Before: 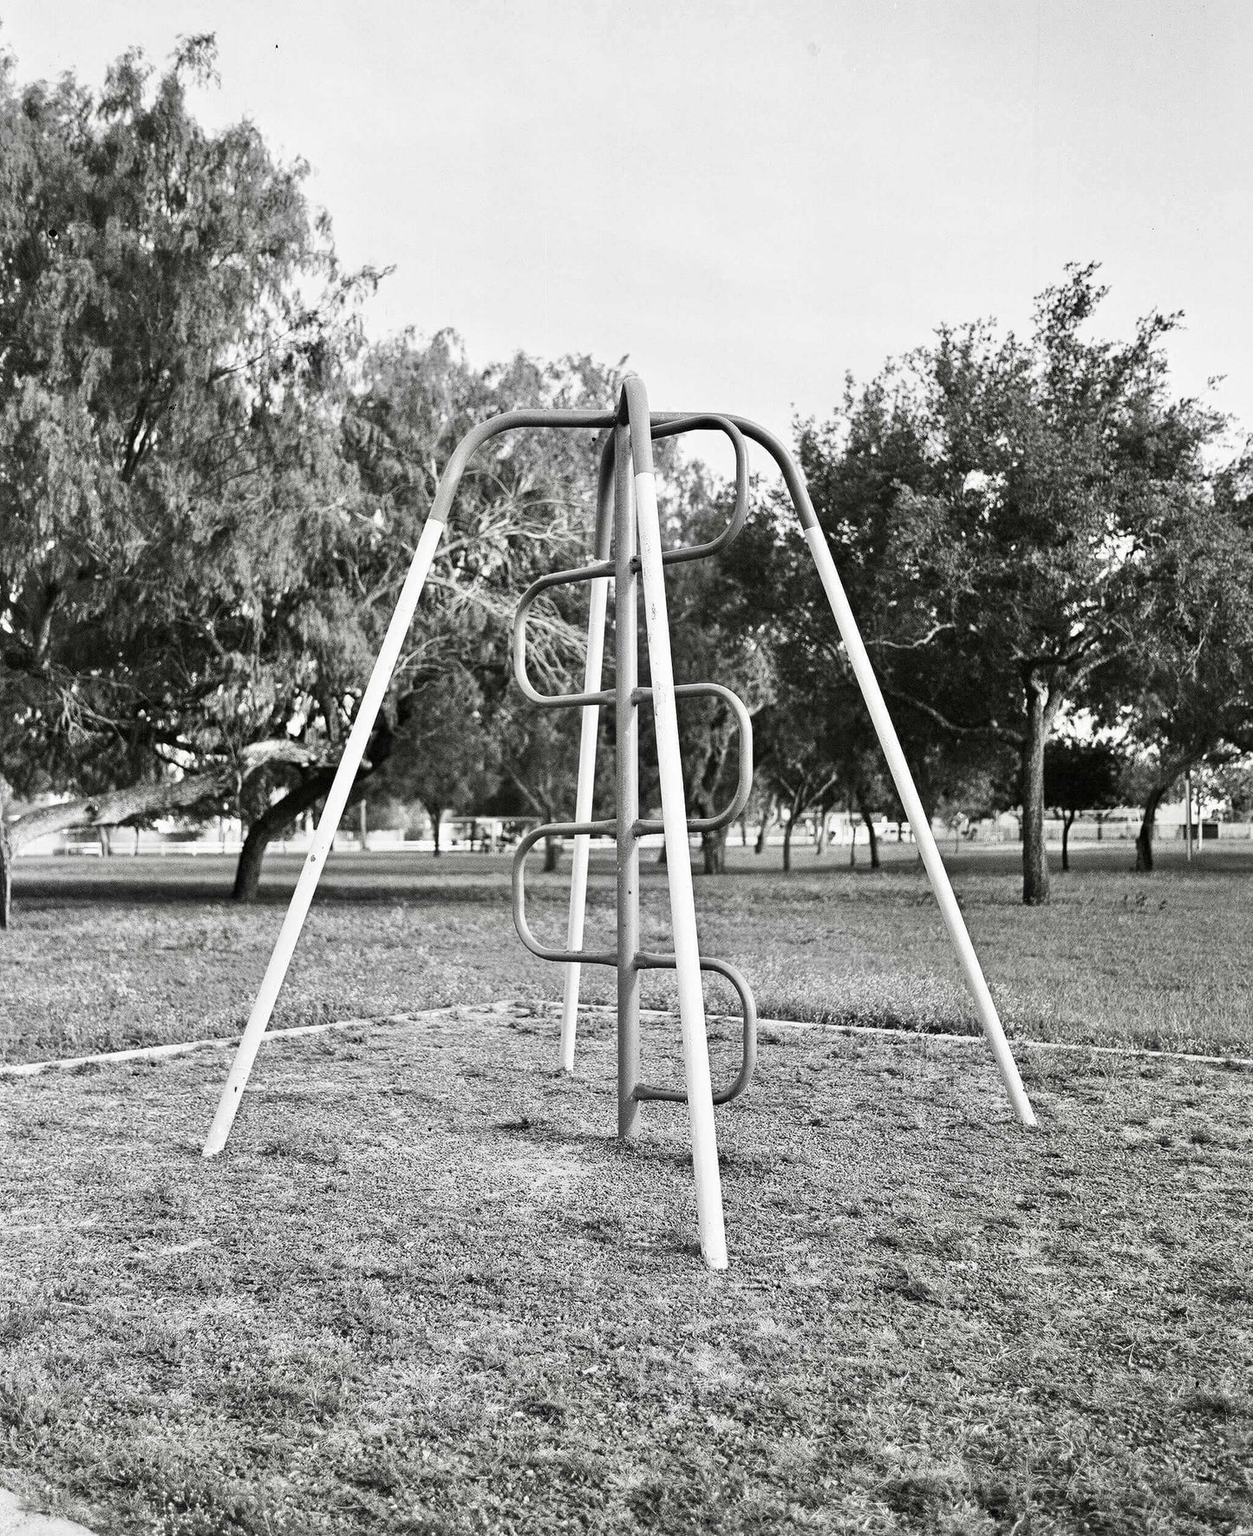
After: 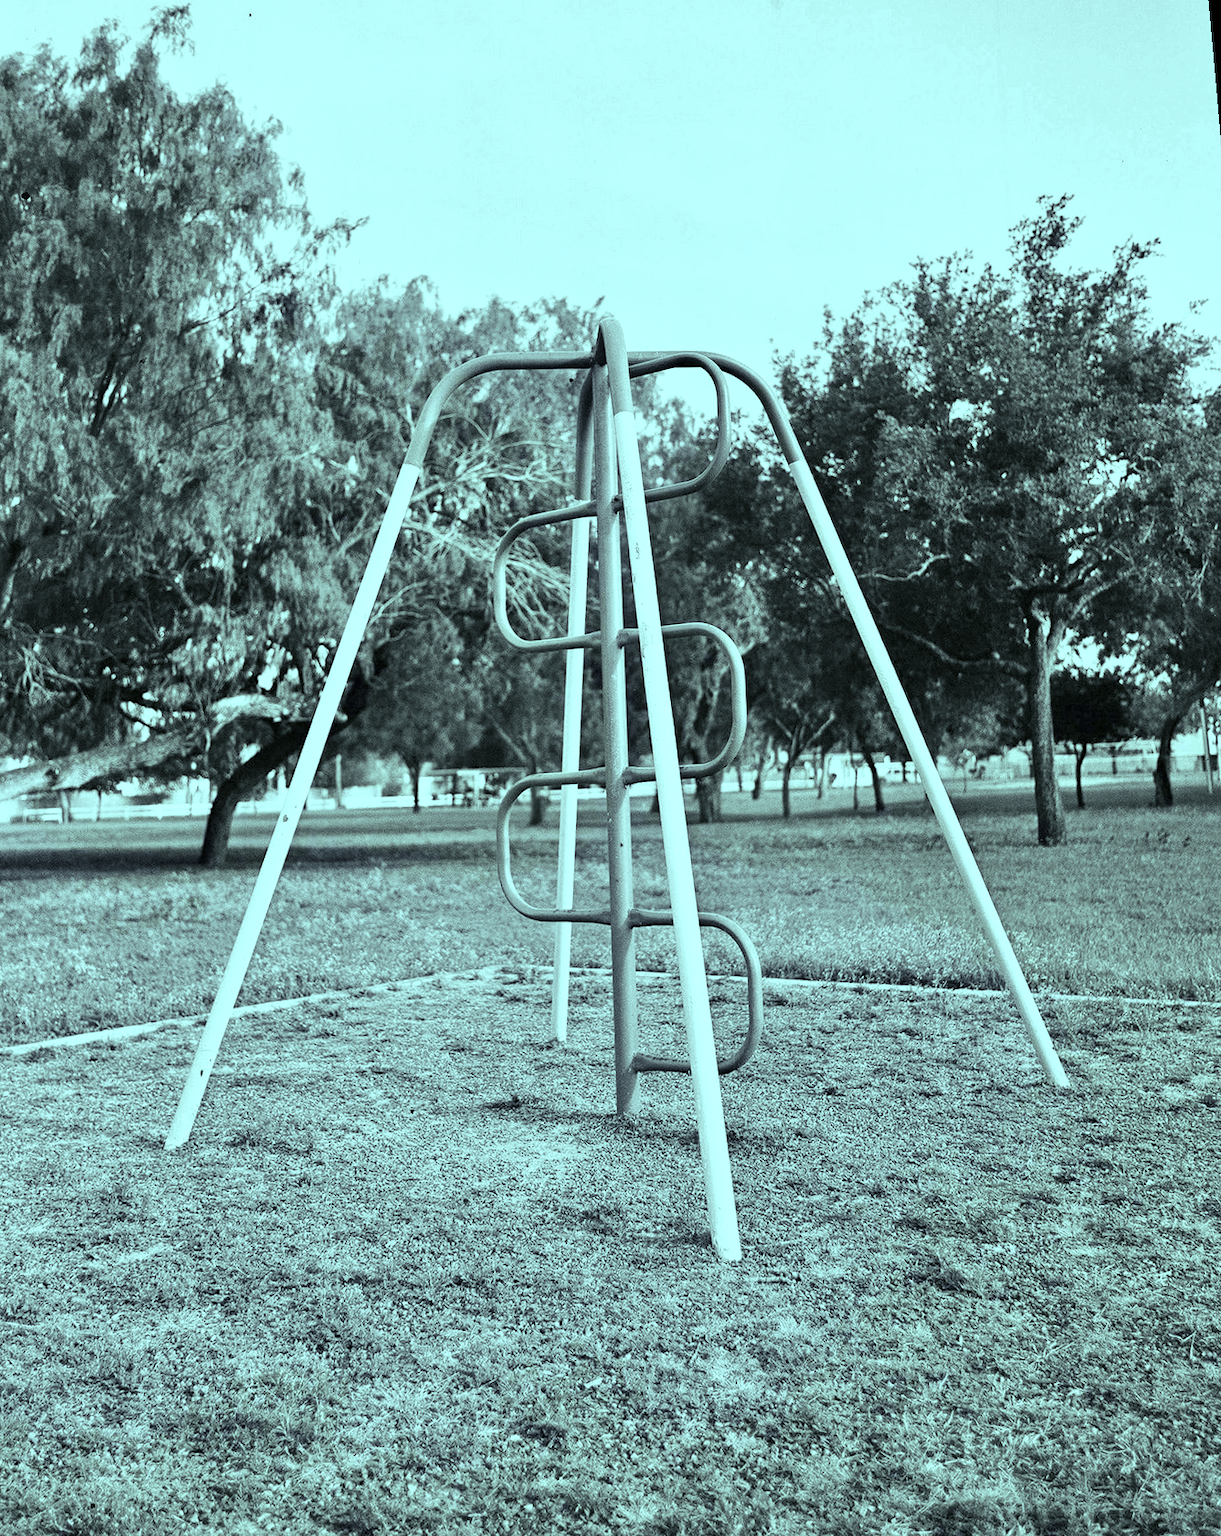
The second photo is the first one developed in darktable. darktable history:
color balance rgb: shadows lift › chroma 7.23%, shadows lift › hue 246.48°, highlights gain › chroma 5.38%, highlights gain › hue 196.93°, white fulcrum 1 EV
rotate and perspective: rotation -1.68°, lens shift (vertical) -0.146, crop left 0.049, crop right 0.912, crop top 0.032, crop bottom 0.96
